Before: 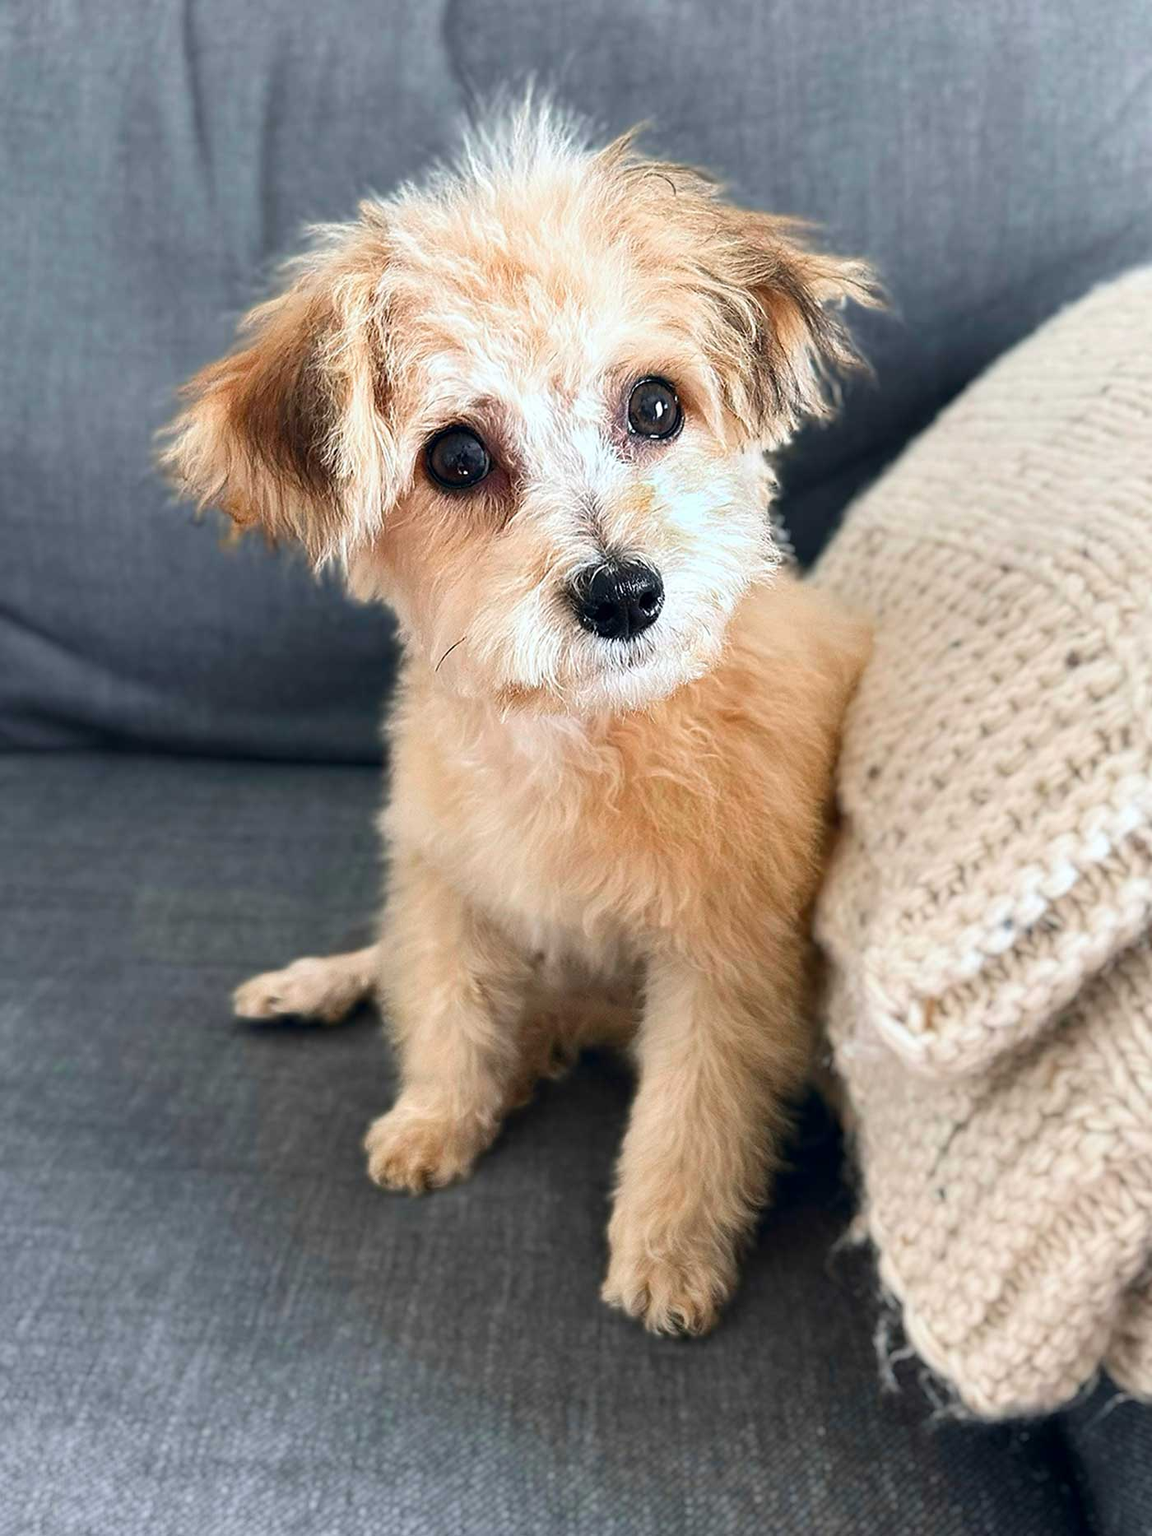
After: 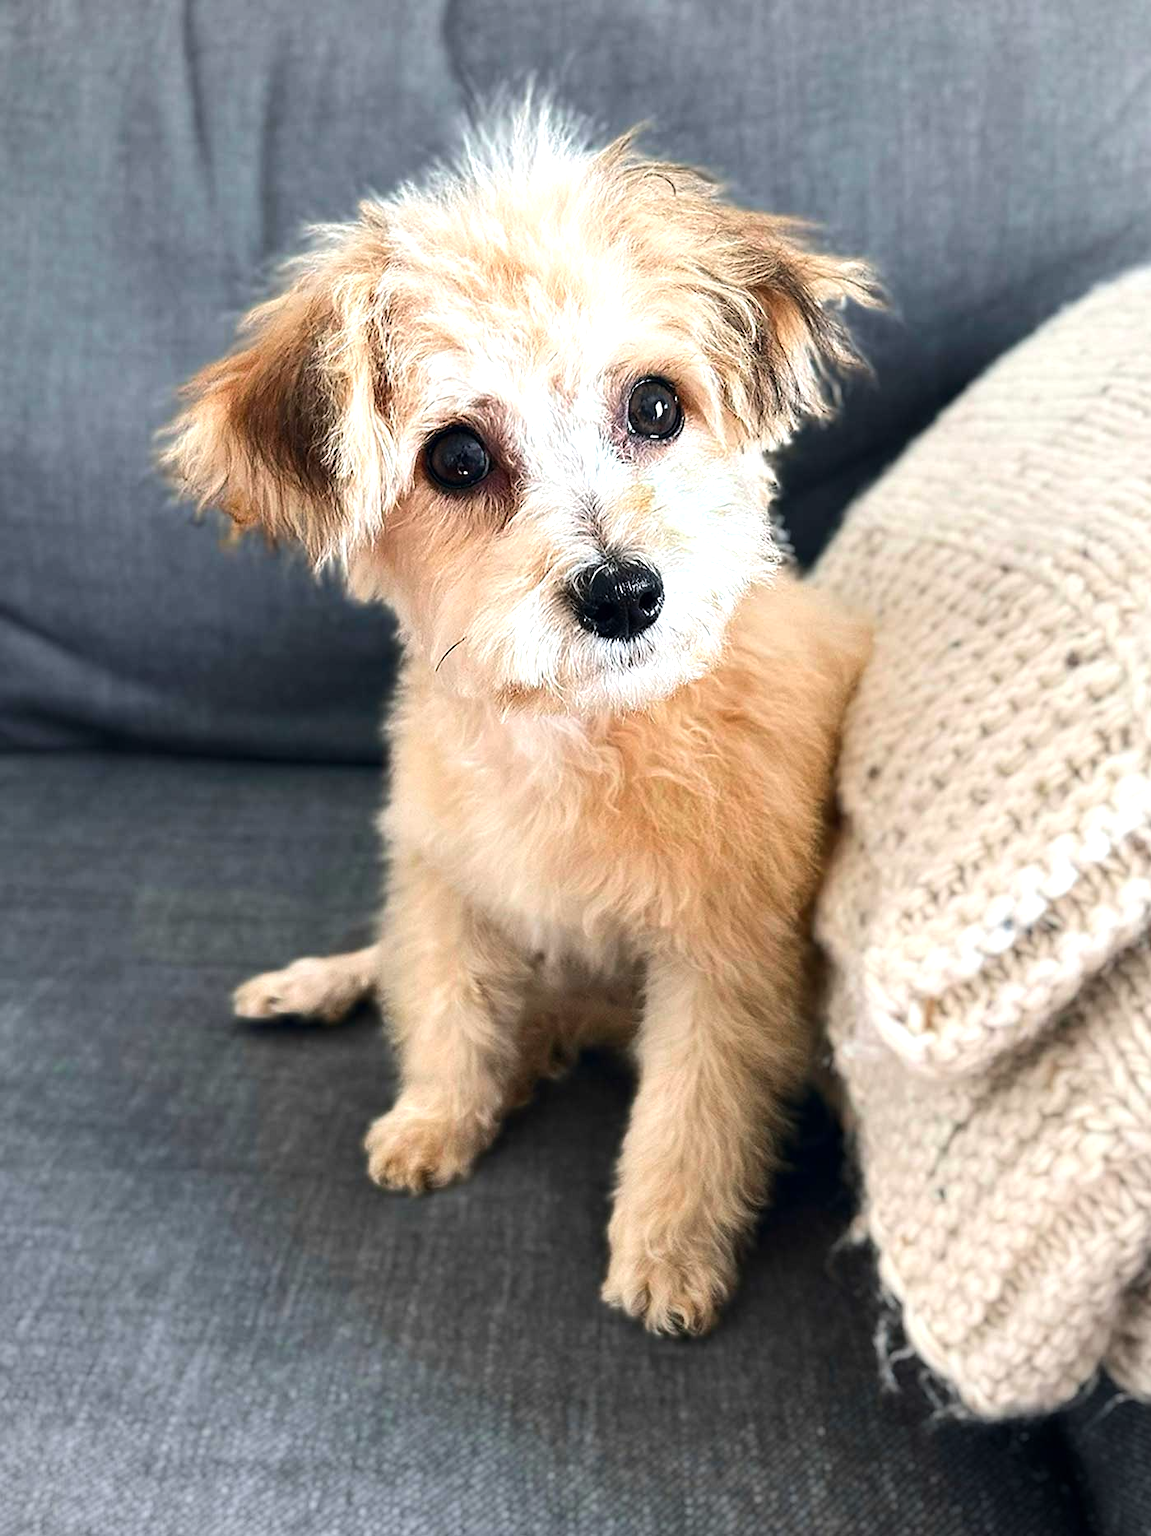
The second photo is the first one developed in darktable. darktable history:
vignetting: fall-off radius 81.94%
tone equalizer: -8 EV -0.417 EV, -7 EV -0.389 EV, -6 EV -0.333 EV, -5 EV -0.222 EV, -3 EV 0.222 EV, -2 EV 0.333 EV, -1 EV 0.389 EV, +0 EV 0.417 EV, edges refinement/feathering 500, mask exposure compensation -1.57 EV, preserve details no
